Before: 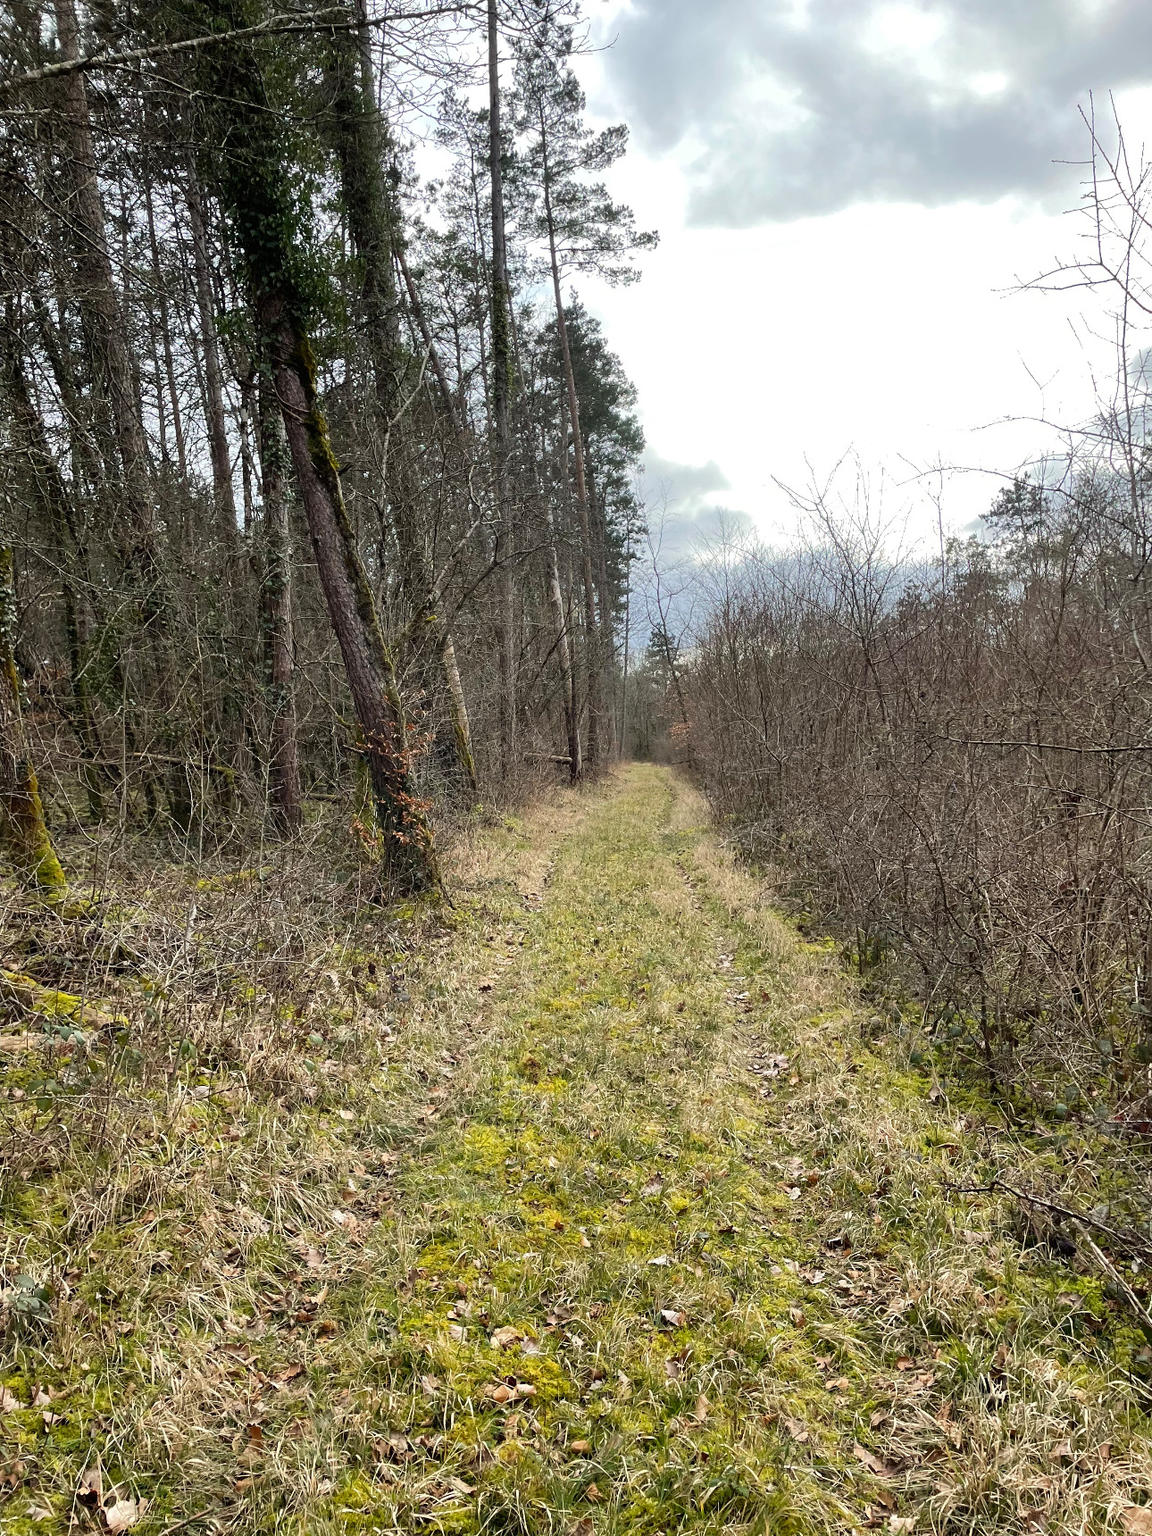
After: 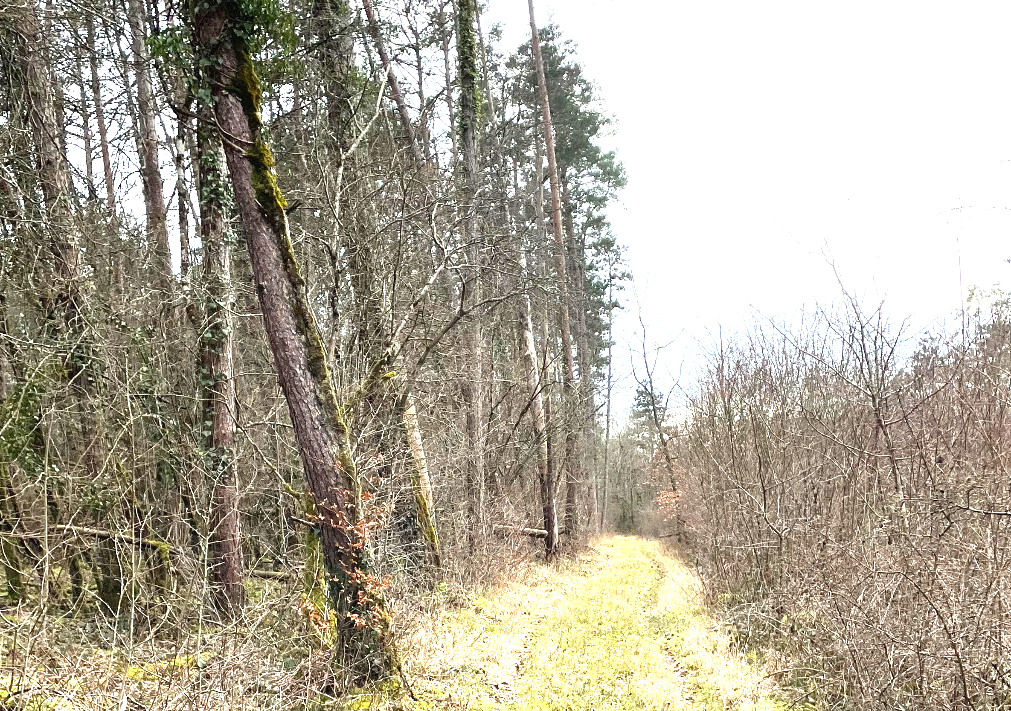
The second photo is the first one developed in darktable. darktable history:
crop: left 7.279%, top 18.511%, right 14.306%, bottom 40.098%
exposure: black level correction 0, exposure 1.689 EV, compensate exposure bias true, compensate highlight preservation false
